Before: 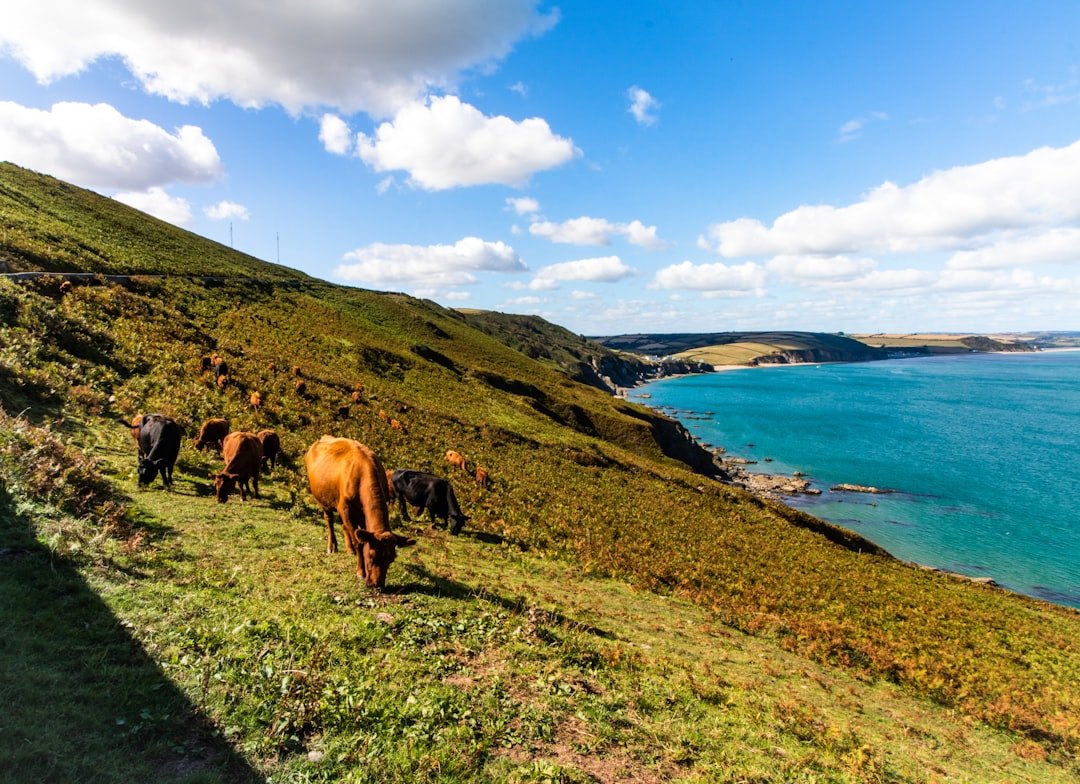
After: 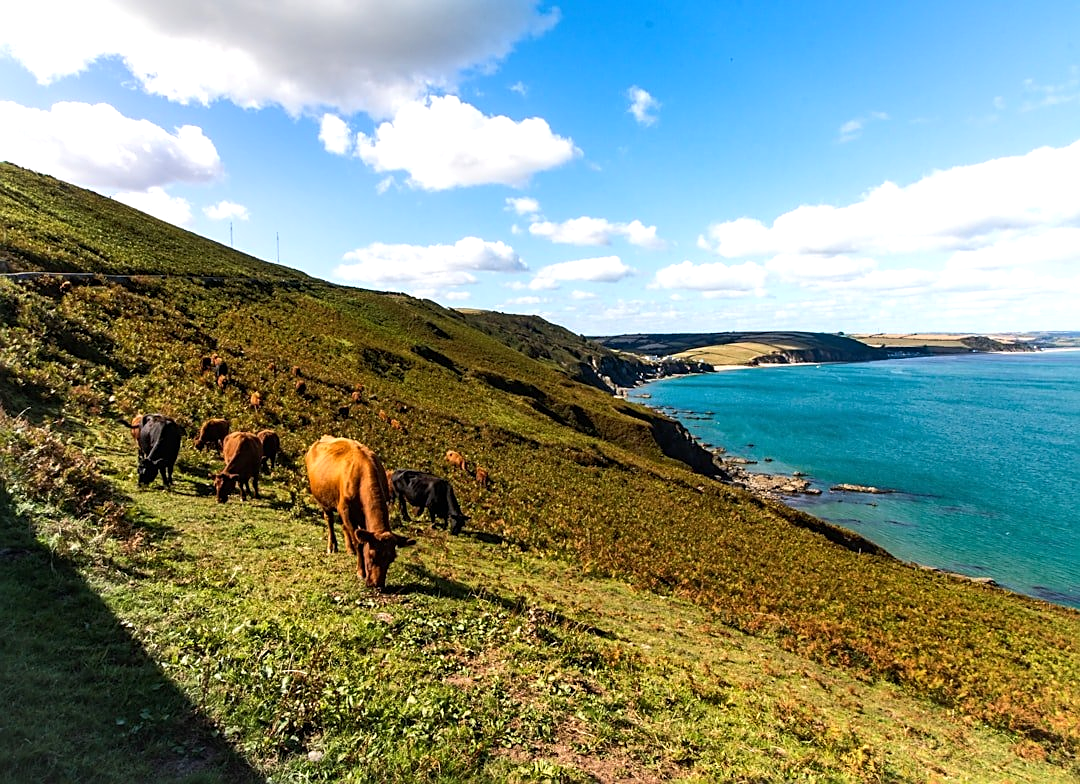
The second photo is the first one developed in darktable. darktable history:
tone equalizer: -8 EV -0.001 EV, -7 EV 0.001 EV, -6 EV -0.002 EV, -5 EV -0.003 EV, -4 EV -0.062 EV, -3 EV -0.222 EV, -2 EV -0.267 EV, -1 EV 0.105 EV, +0 EV 0.303 EV
sharpen: on, module defaults
